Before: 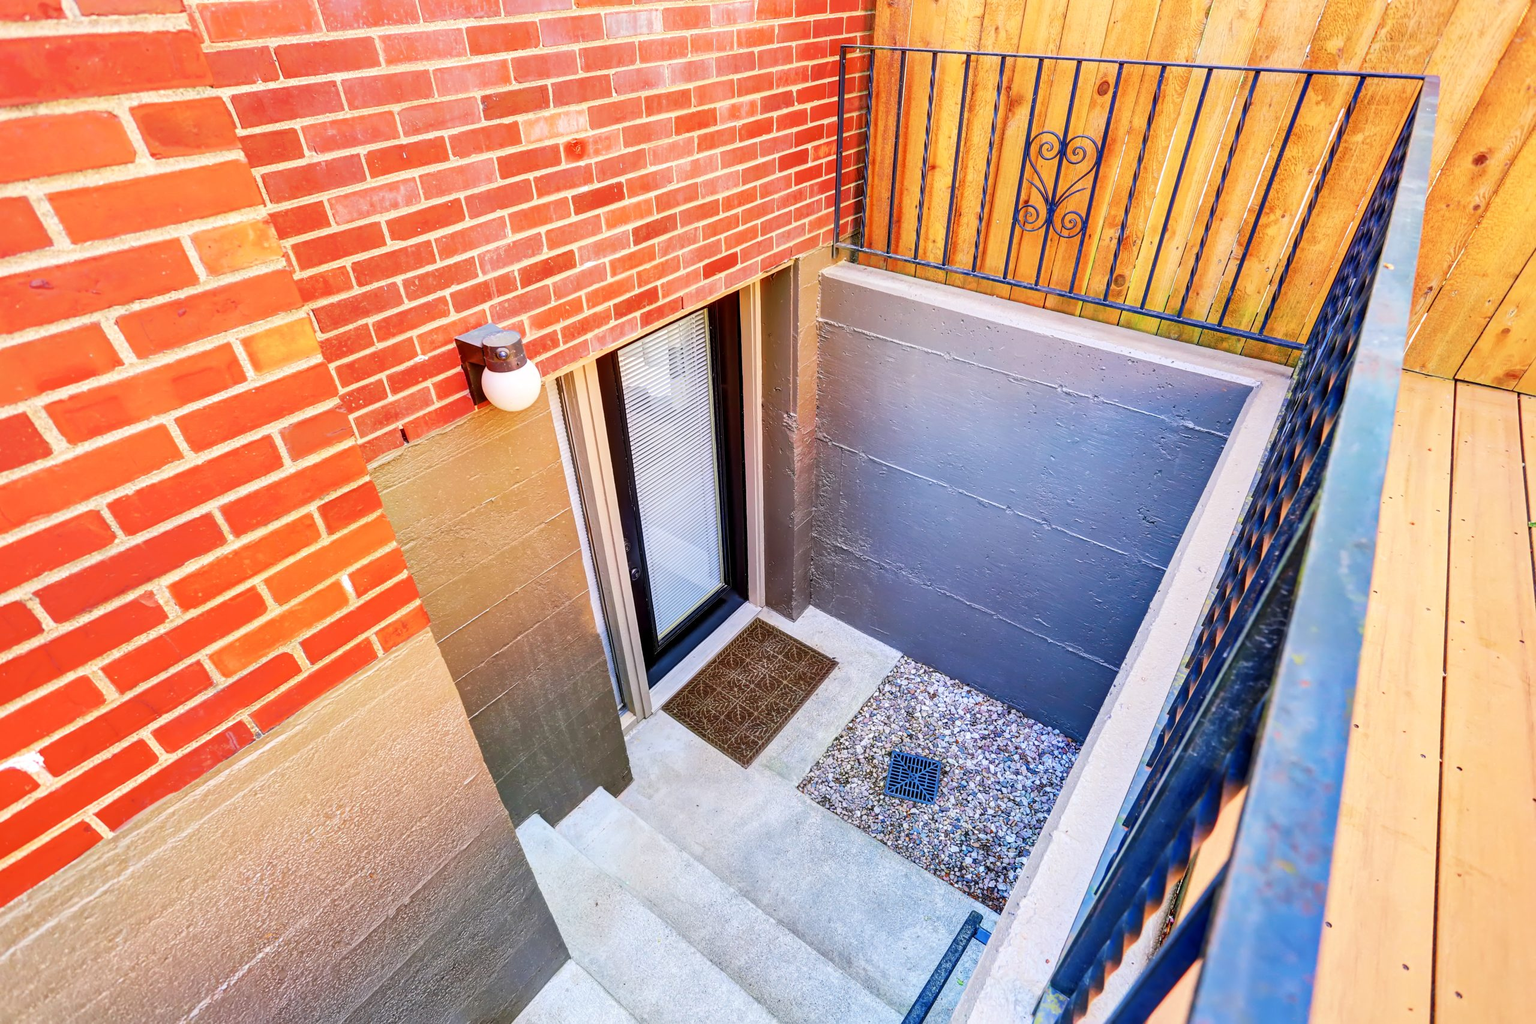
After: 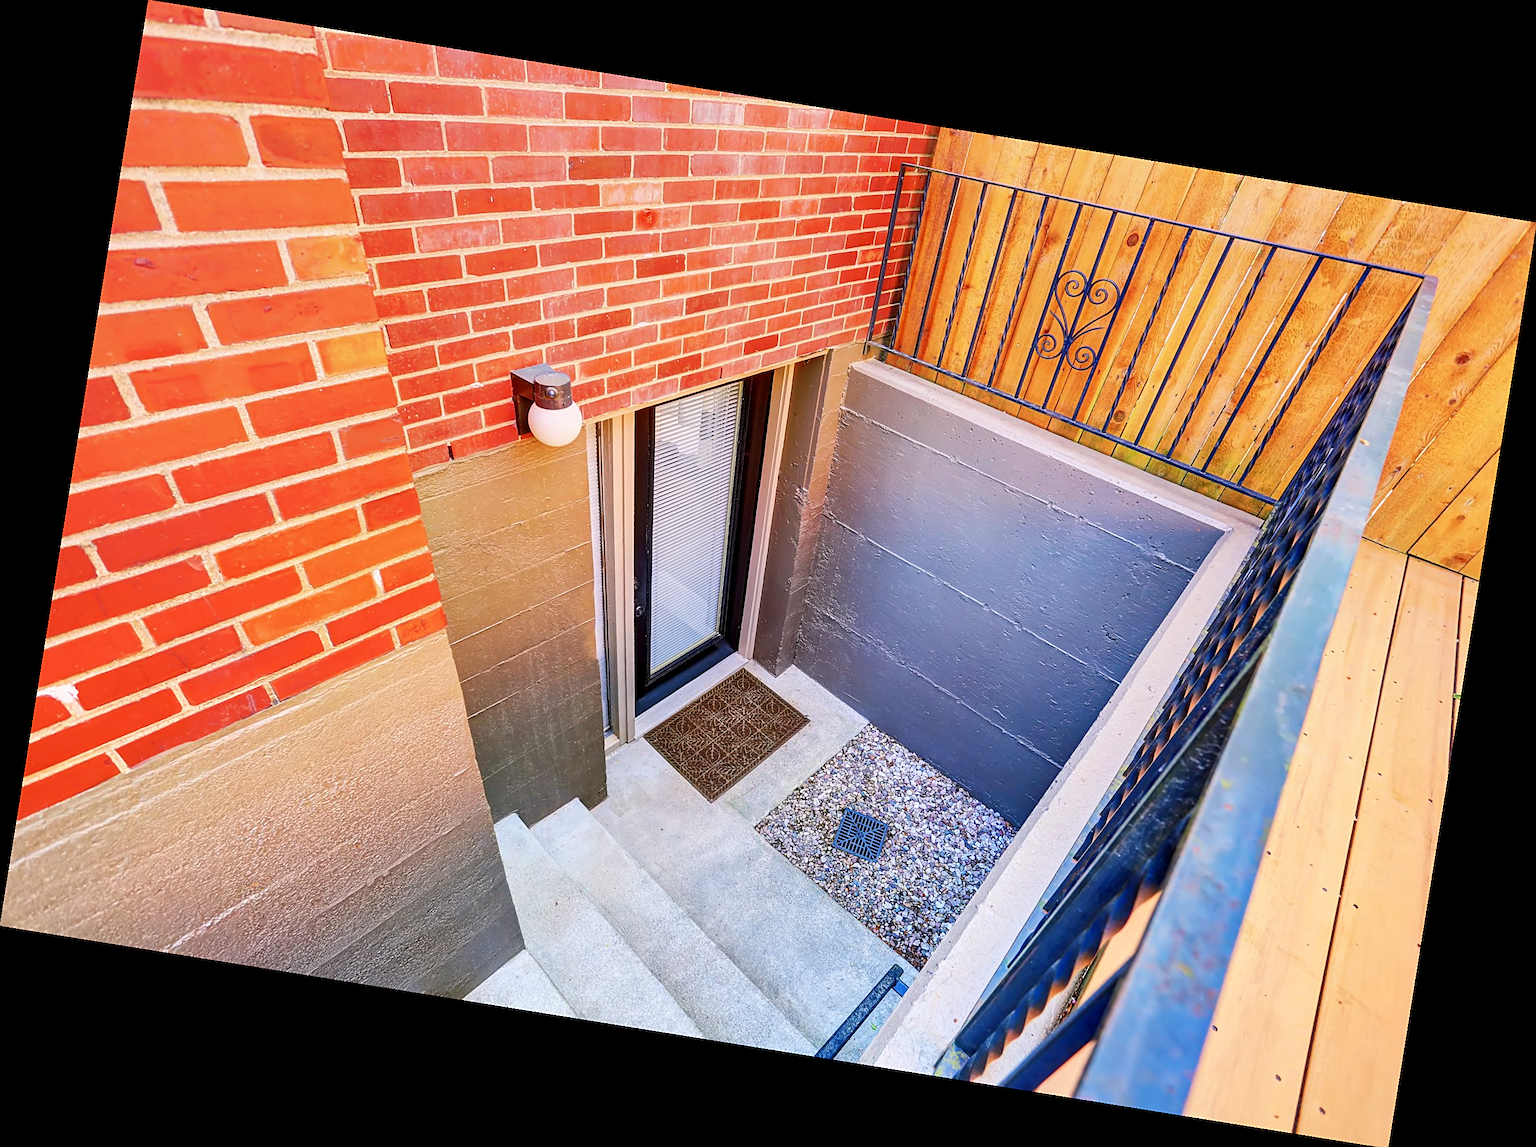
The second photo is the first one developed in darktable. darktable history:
graduated density: density 0.38 EV, hardness 21%, rotation -6.11°, saturation 32%
sharpen: radius 1.967
rotate and perspective: rotation 9.12°, automatic cropping off
